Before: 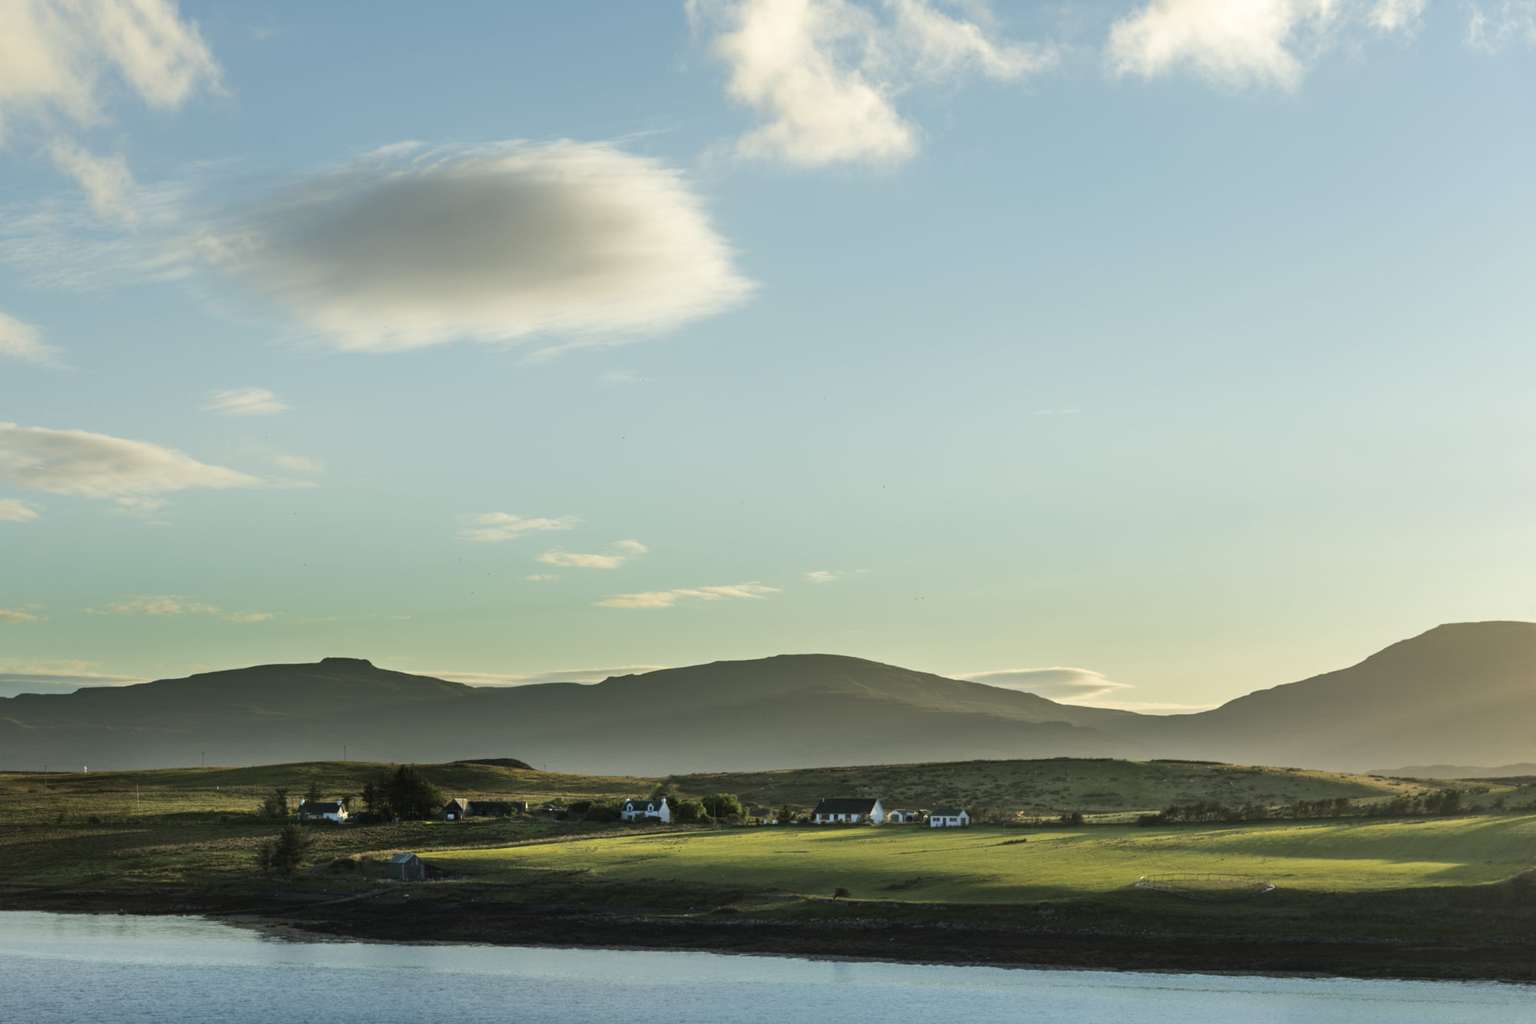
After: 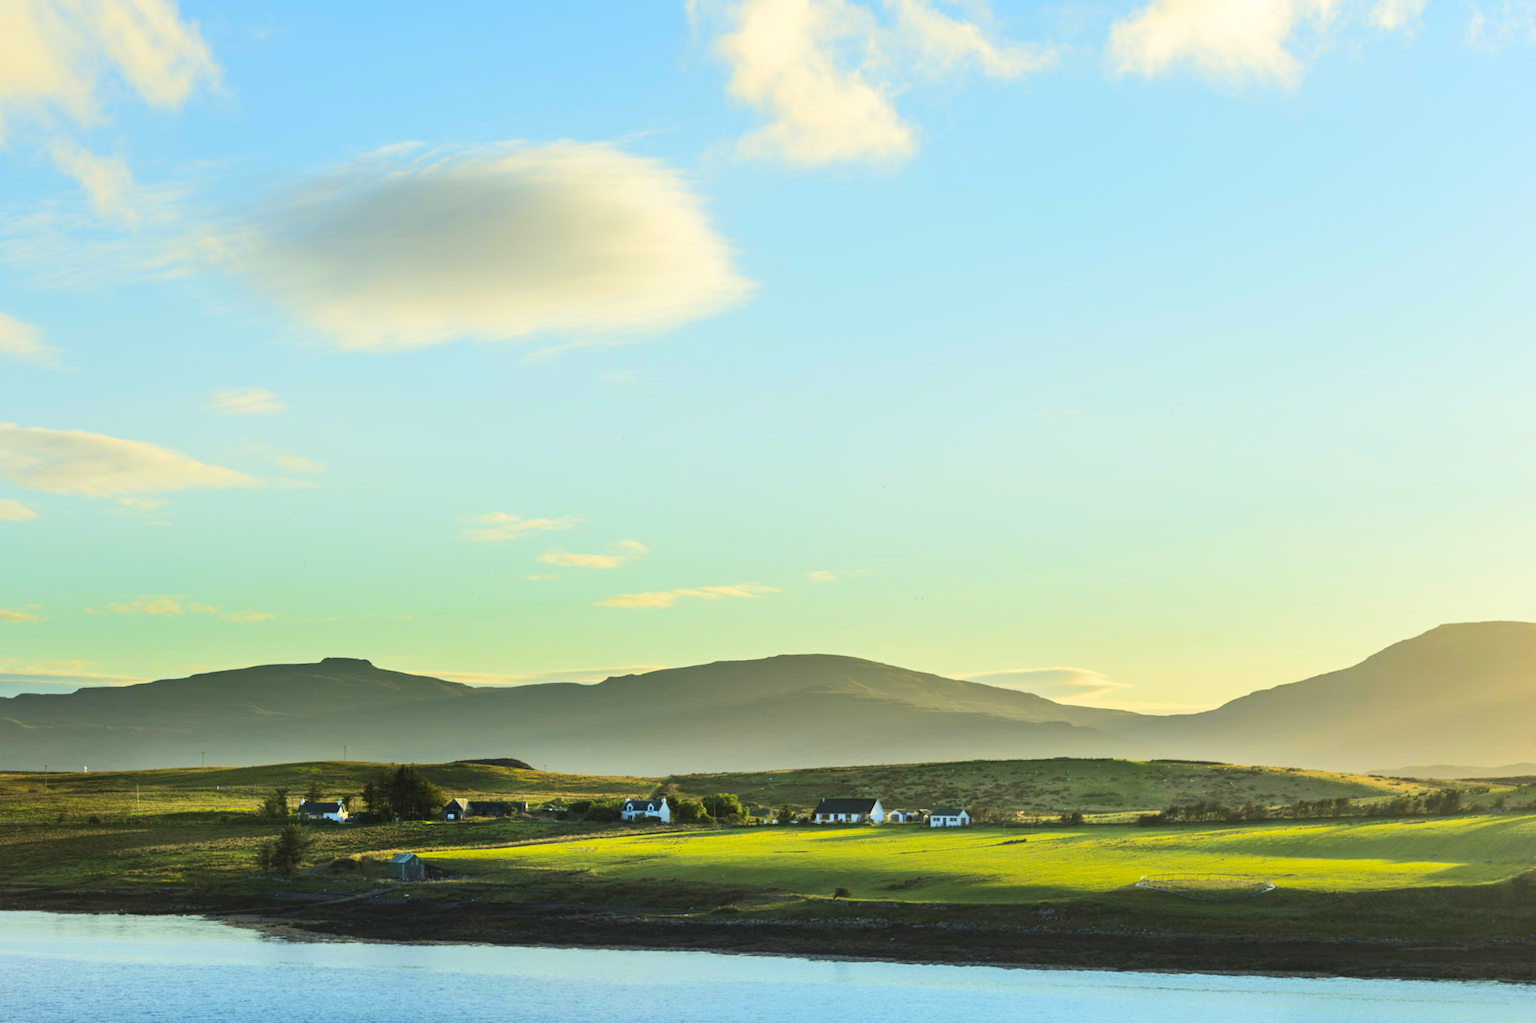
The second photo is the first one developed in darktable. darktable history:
base curve: curves: ch0 [(0, 0) (0.262, 0.32) (0.722, 0.705) (1, 1)]
contrast brightness saturation: contrast 0.2, brightness 0.2, saturation 0.8
